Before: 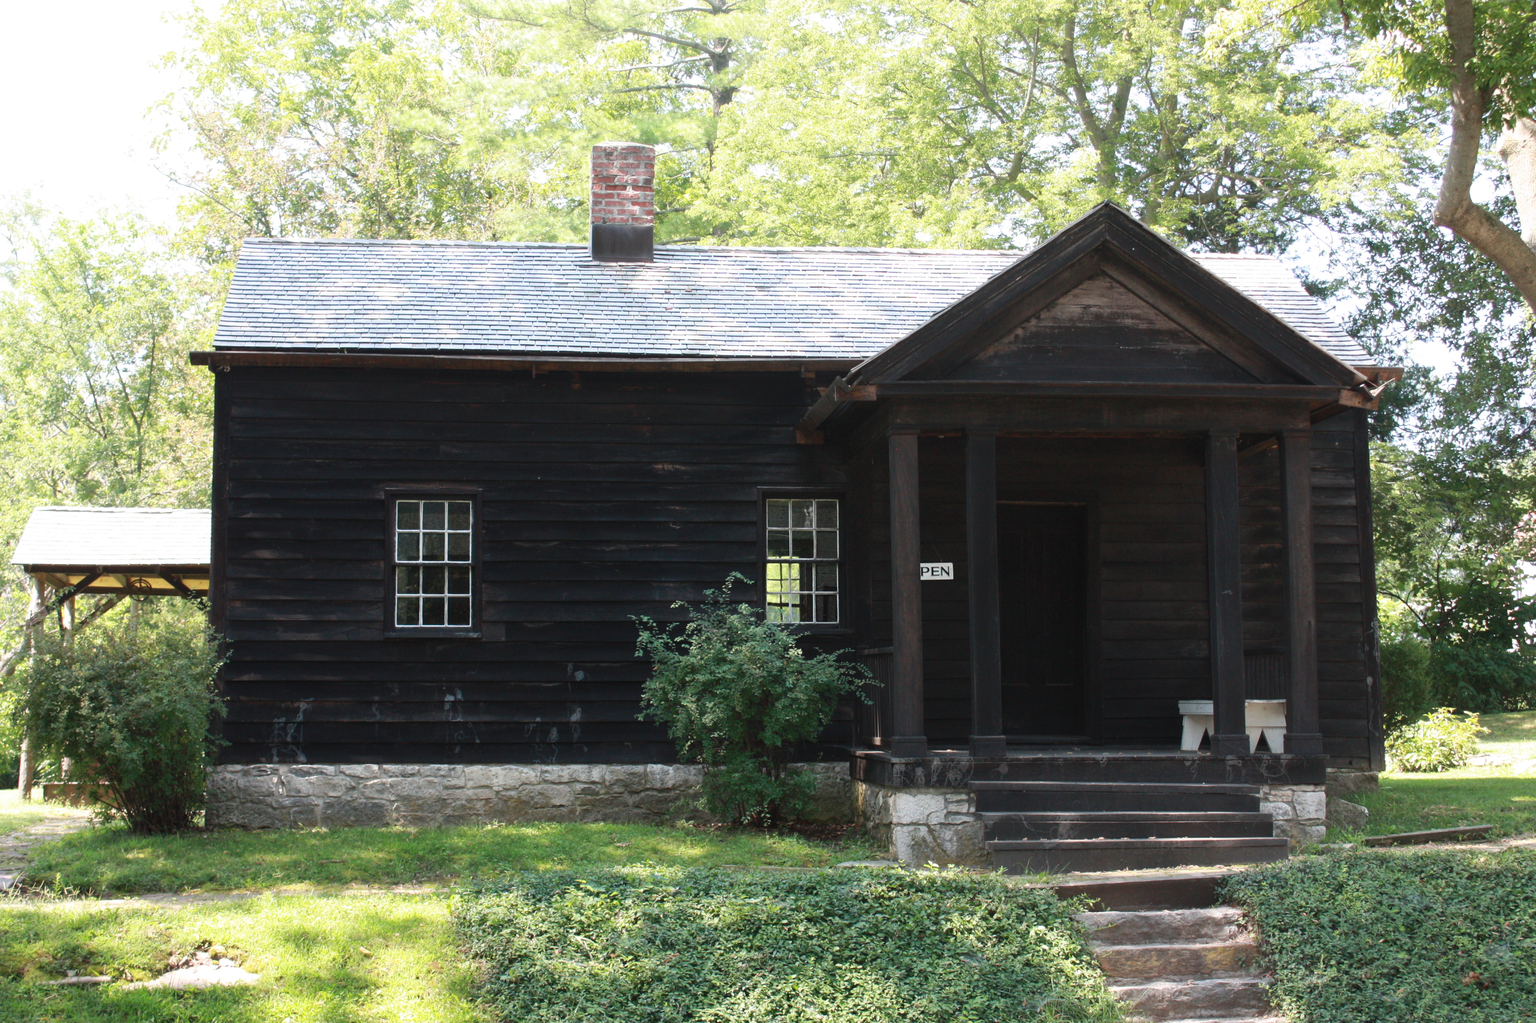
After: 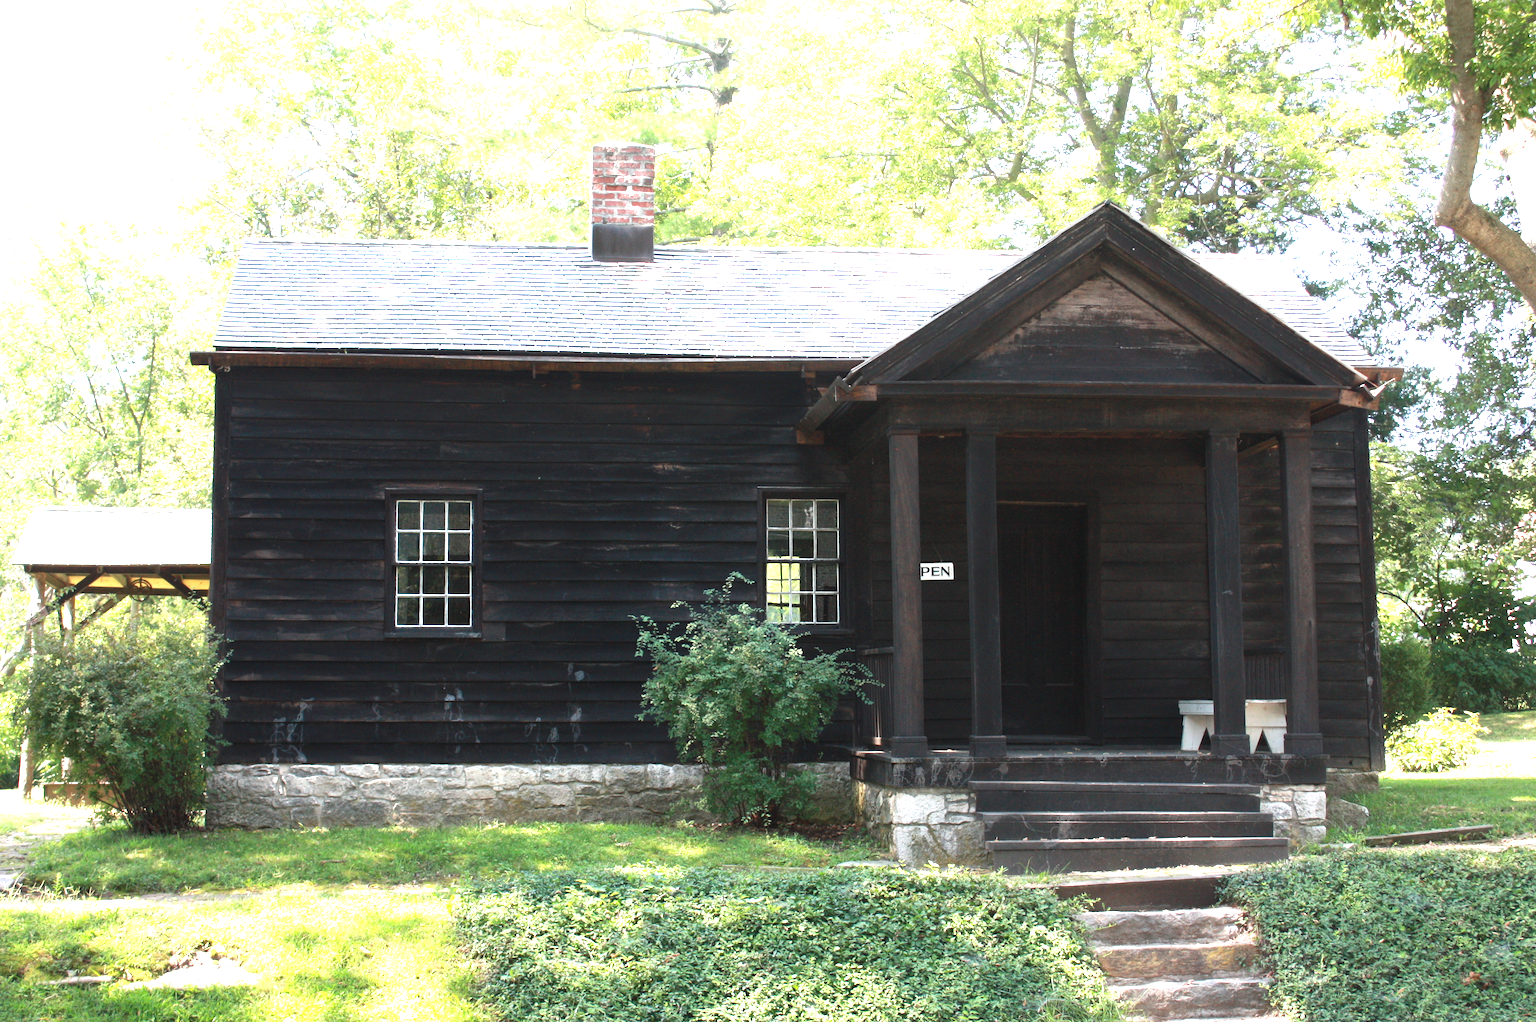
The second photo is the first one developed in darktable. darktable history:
exposure: black level correction 0.001, exposure 0.957 EV, compensate exposure bias true, compensate highlight preservation false
